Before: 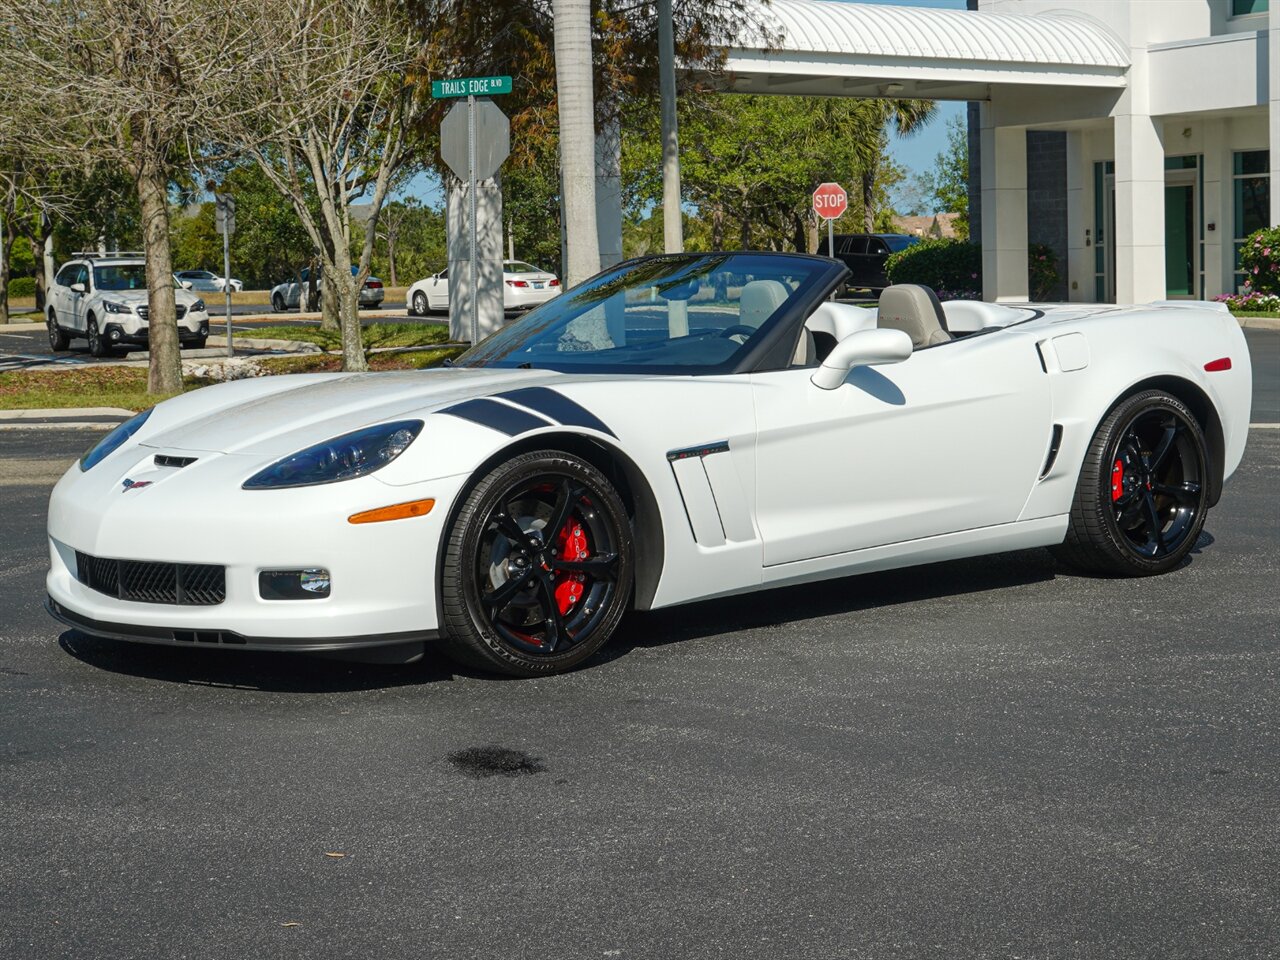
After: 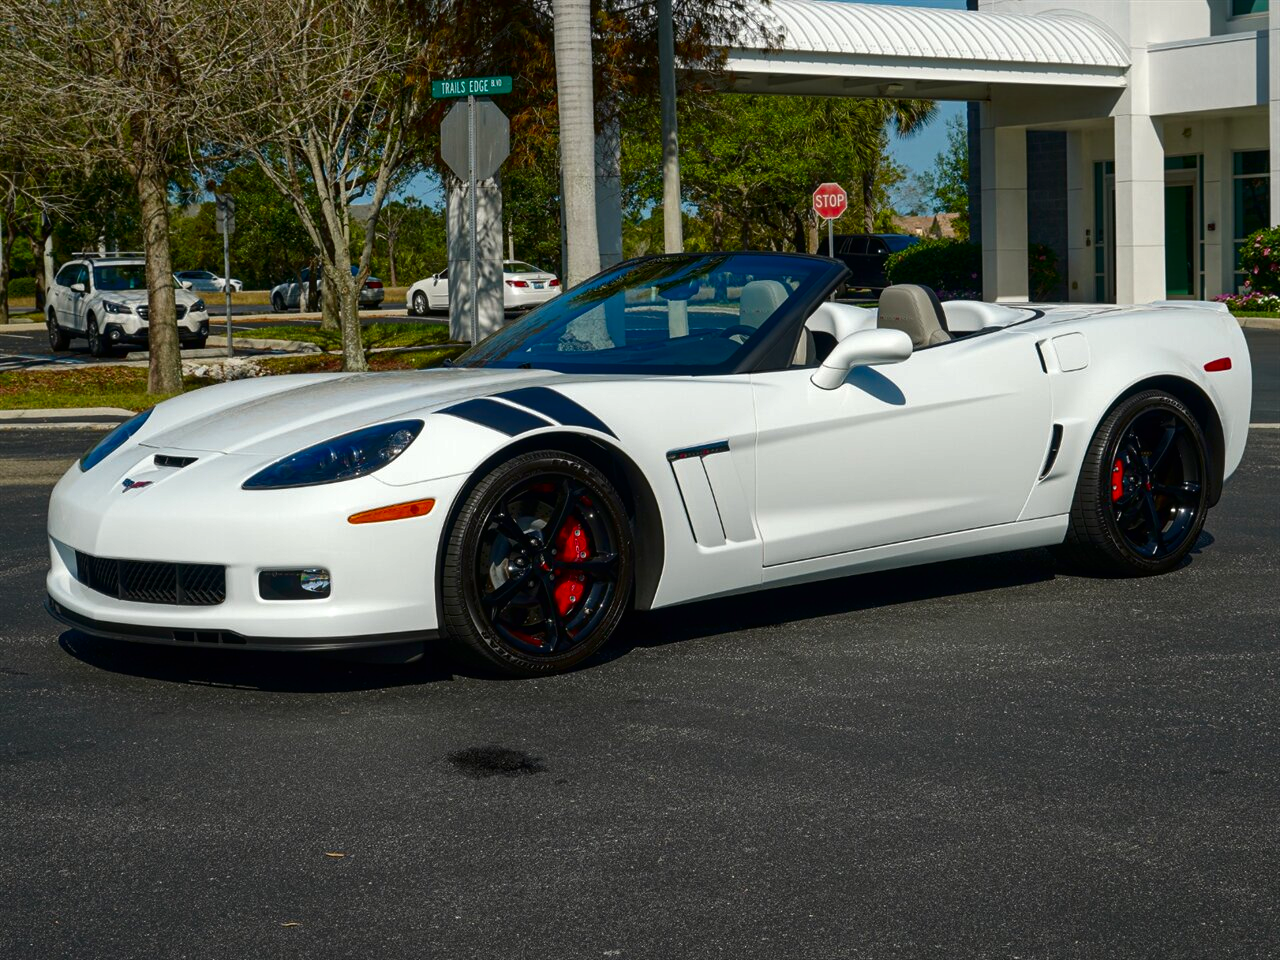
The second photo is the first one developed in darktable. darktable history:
contrast brightness saturation: brightness -0.251, saturation 0.2
